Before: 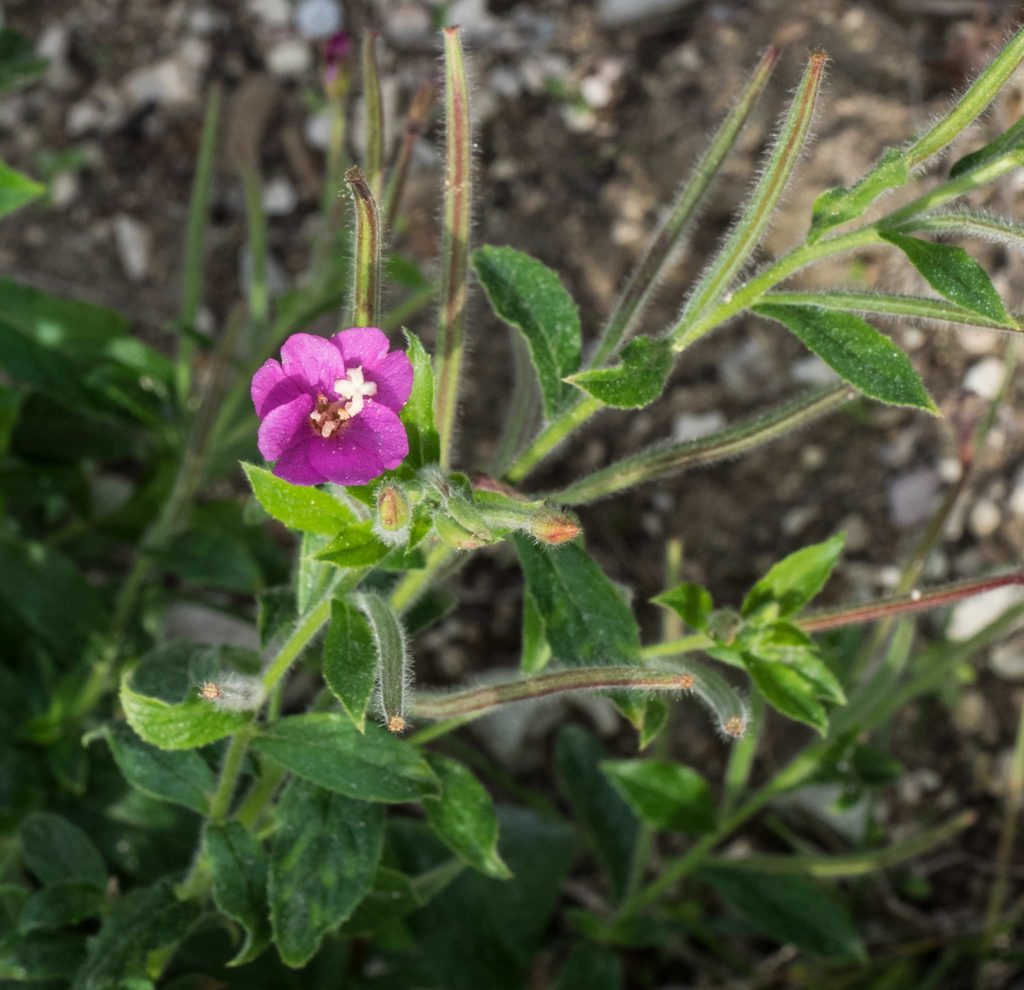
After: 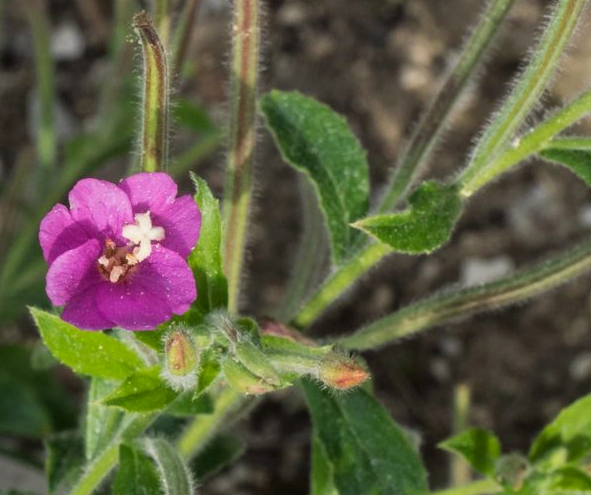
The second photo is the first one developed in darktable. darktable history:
crop: left 20.744%, top 15.742%, right 21.508%, bottom 34.193%
exposure: exposure -0.14 EV, compensate exposure bias true, compensate highlight preservation false
color calibration: x 0.341, y 0.353, temperature 5161.07 K
